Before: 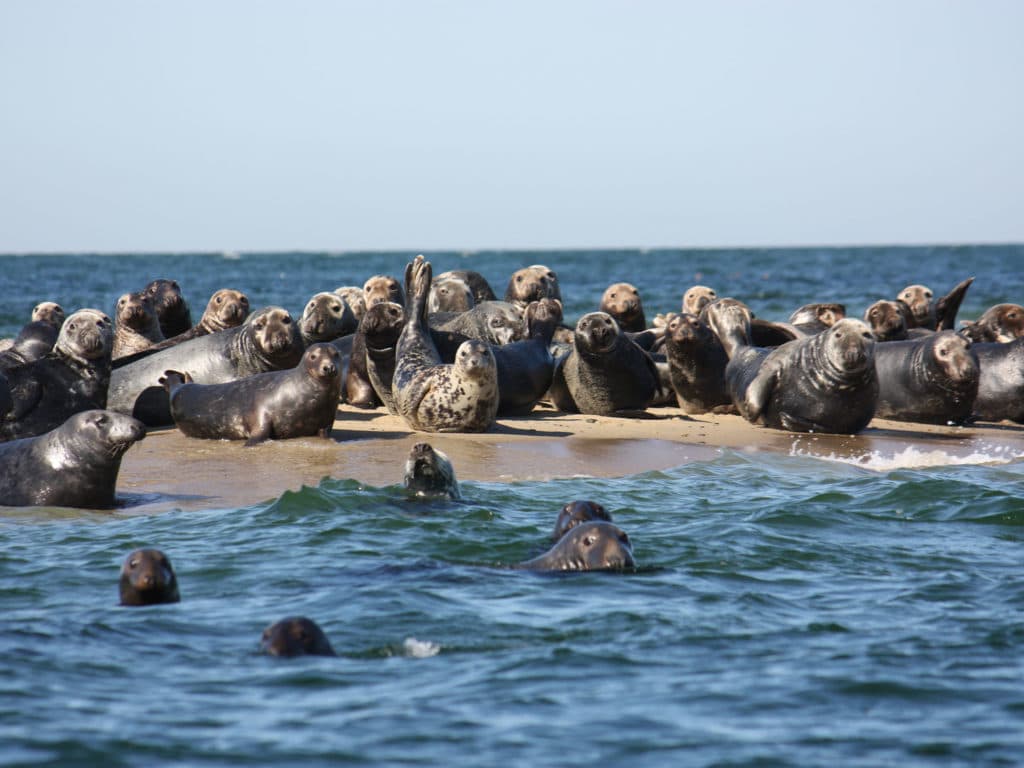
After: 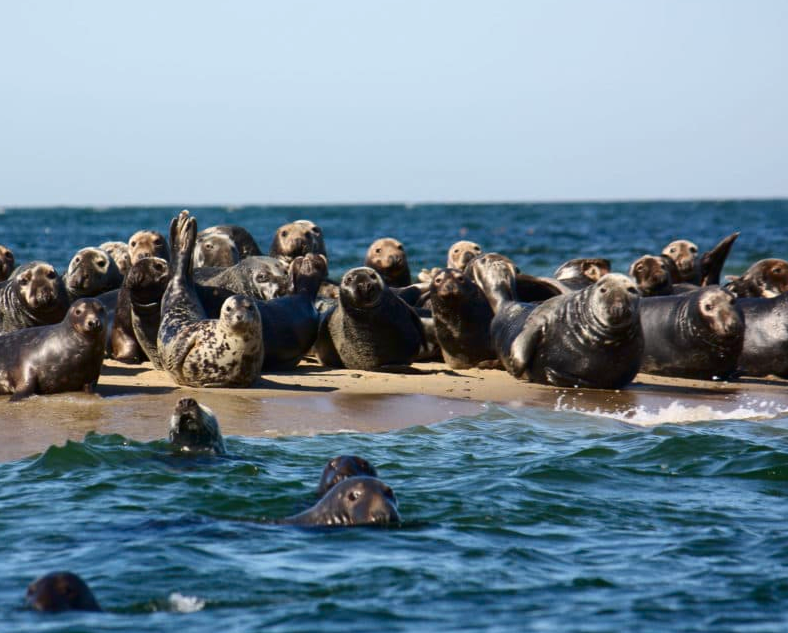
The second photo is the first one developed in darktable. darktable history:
crop: left 23.012%, top 5.902%, bottom 11.647%
contrast brightness saturation: contrast 0.116, brightness -0.117, saturation 0.202
color balance rgb: perceptual saturation grading › global saturation 0.114%
